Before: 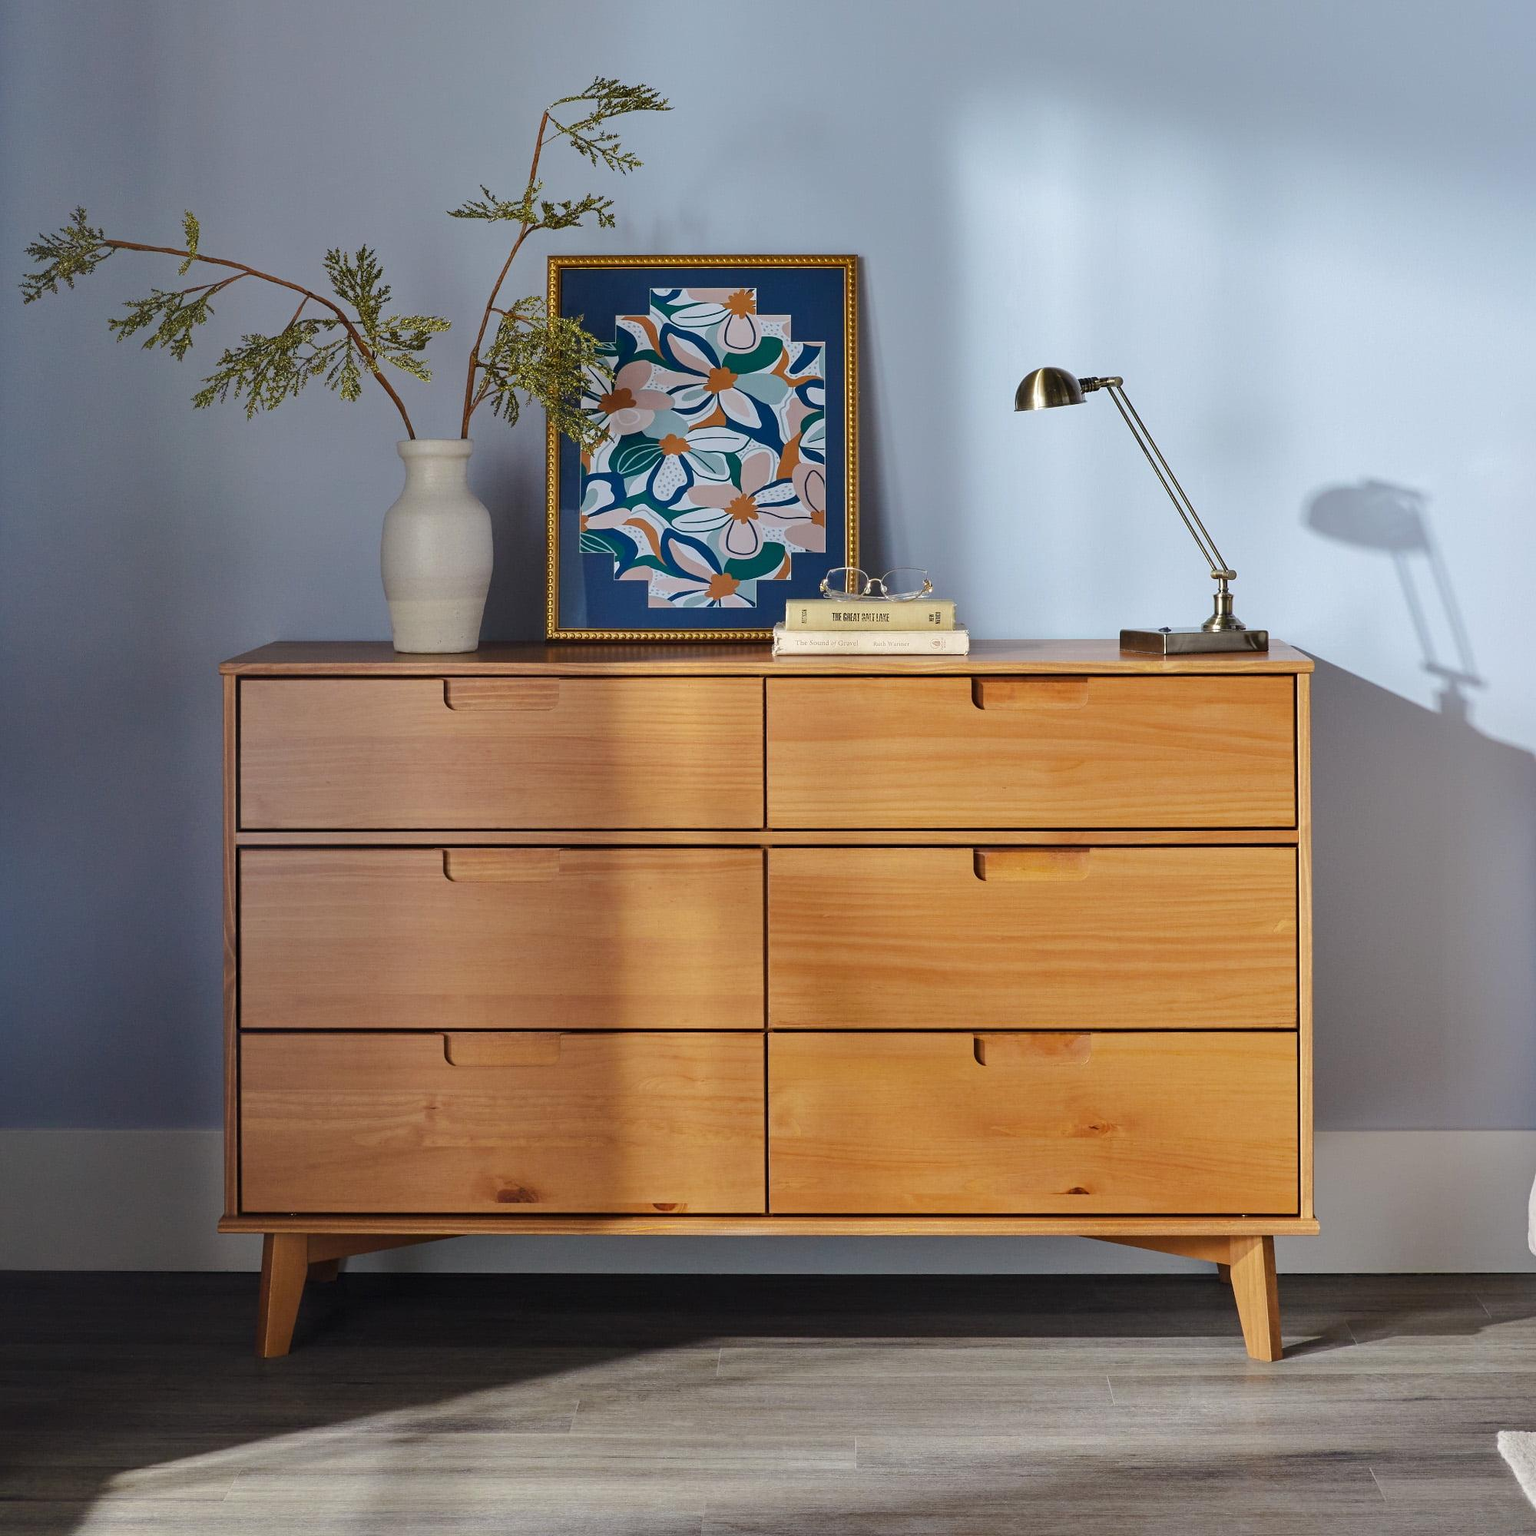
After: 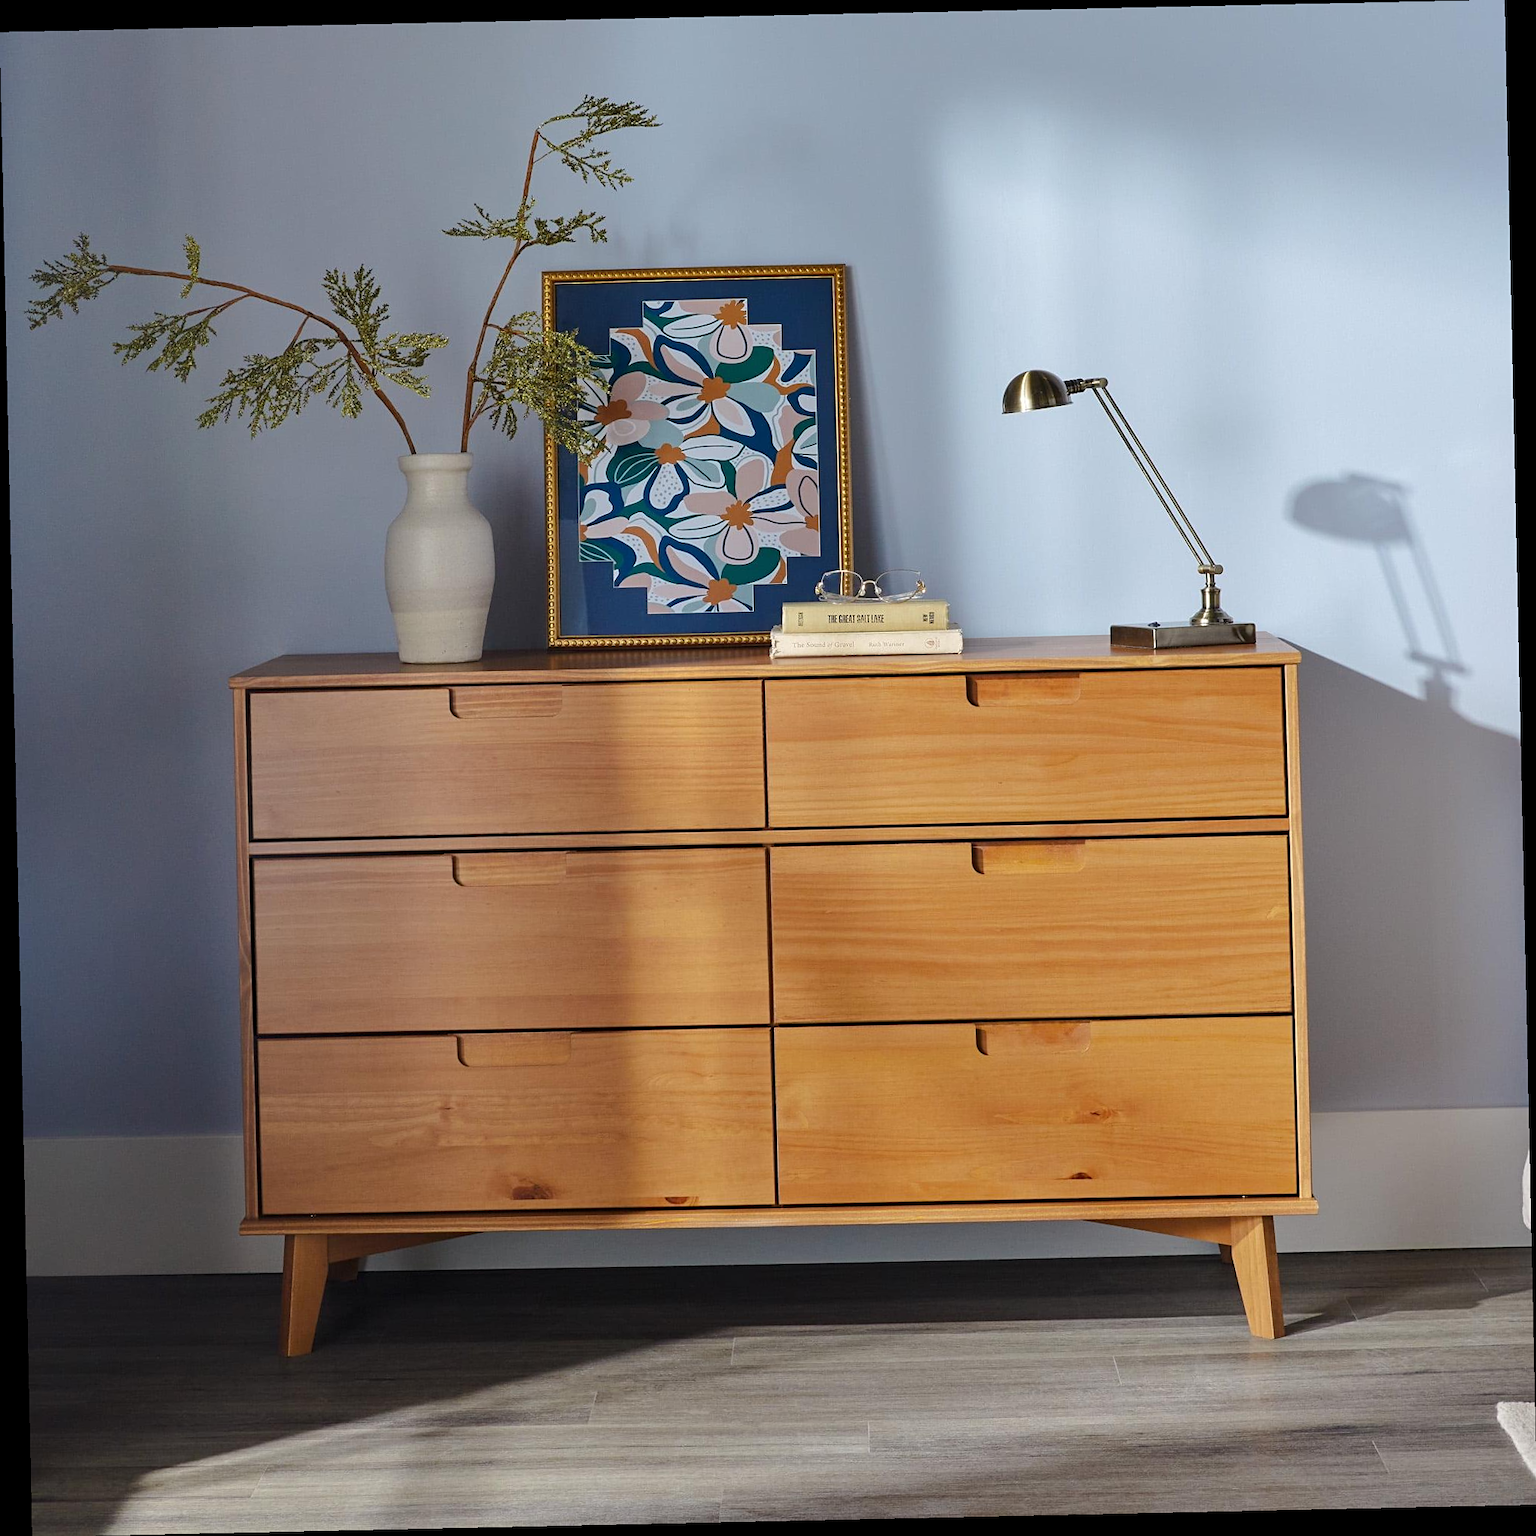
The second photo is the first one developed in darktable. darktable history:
rotate and perspective: rotation -1.24°, automatic cropping off
sharpen: amount 0.2
